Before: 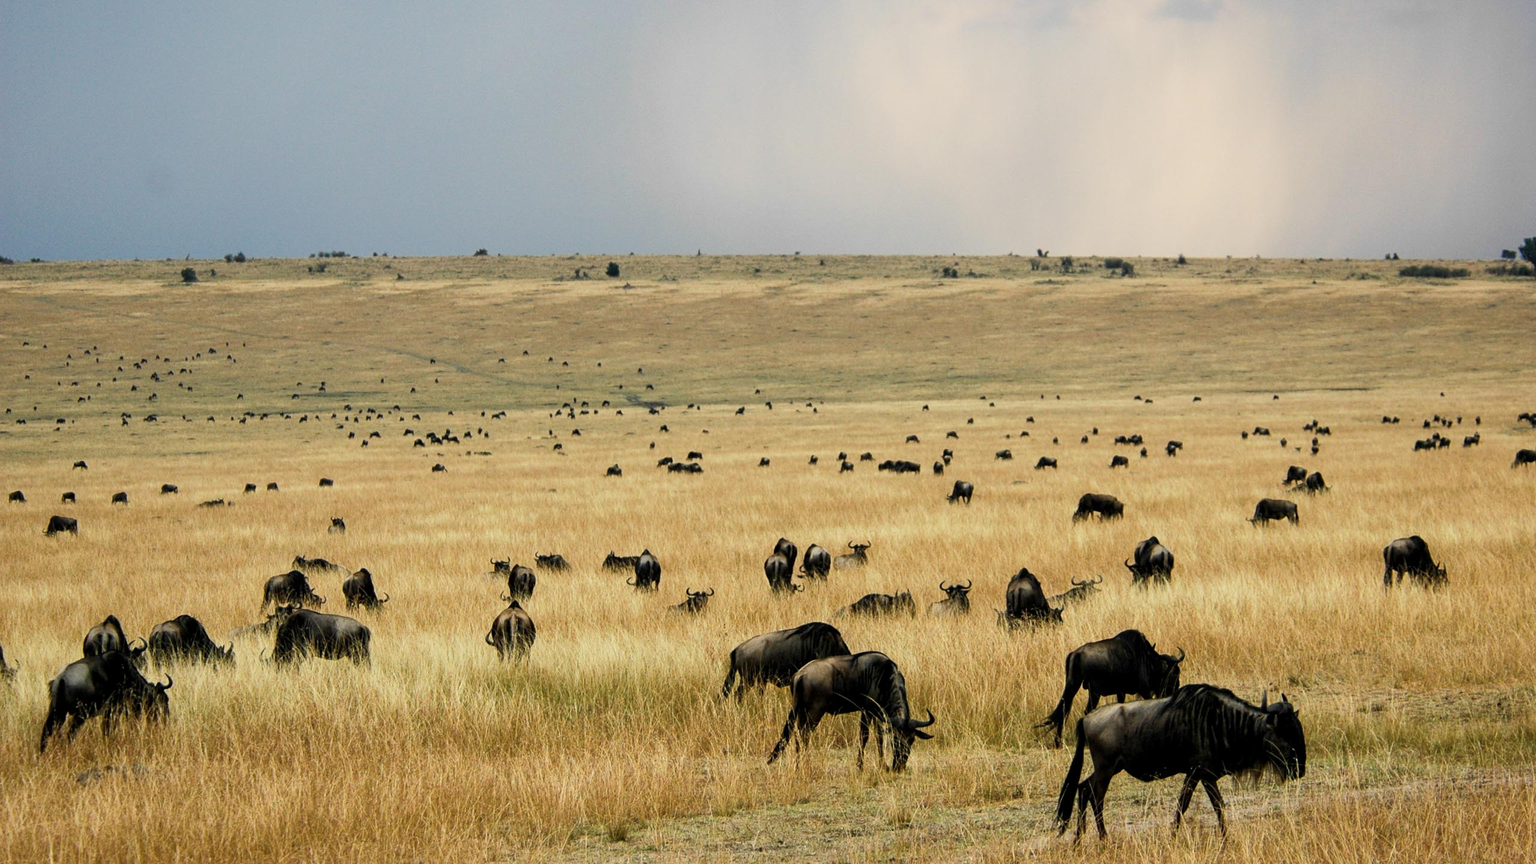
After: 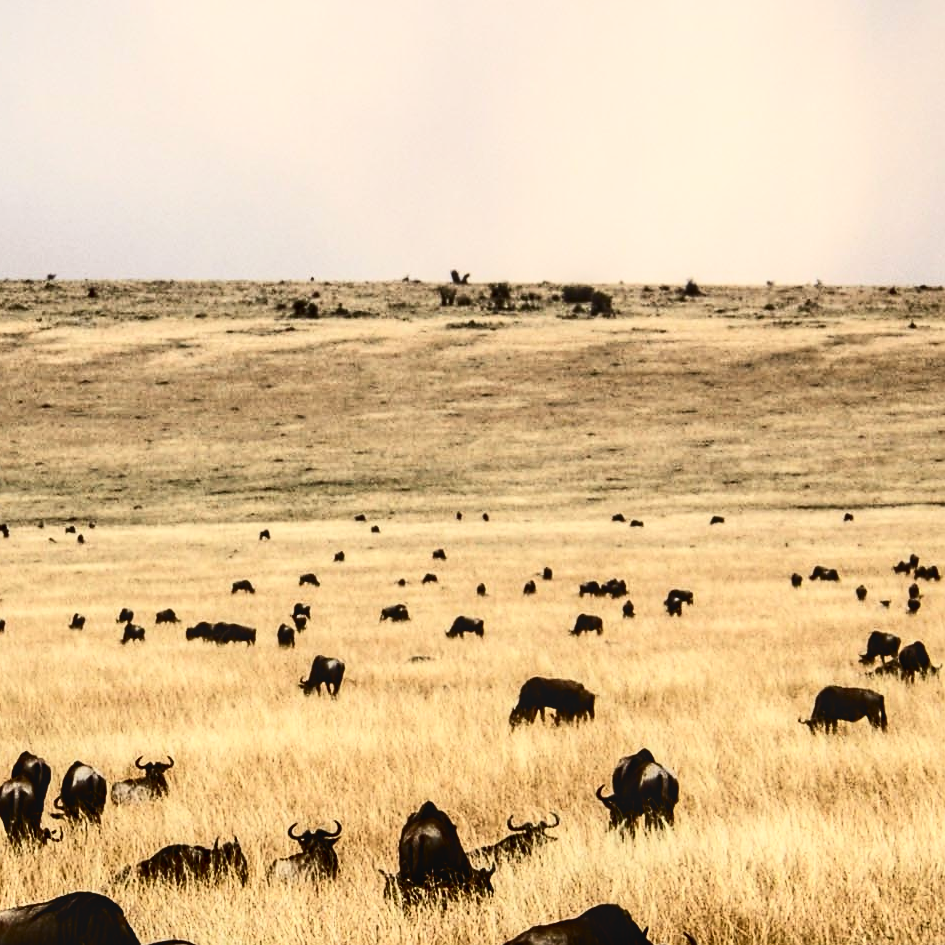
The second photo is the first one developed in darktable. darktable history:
contrast brightness saturation: contrast 0.5, saturation -0.1
crop and rotate: left 49.936%, top 10.094%, right 13.136%, bottom 24.256%
sharpen: radius 1, threshold 1
rgb levels: mode RGB, independent channels, levels [[0, 0.5, 1], [0, 0.521, 1], [0, 0.536, 1]]
local contrast: on, module defaults
